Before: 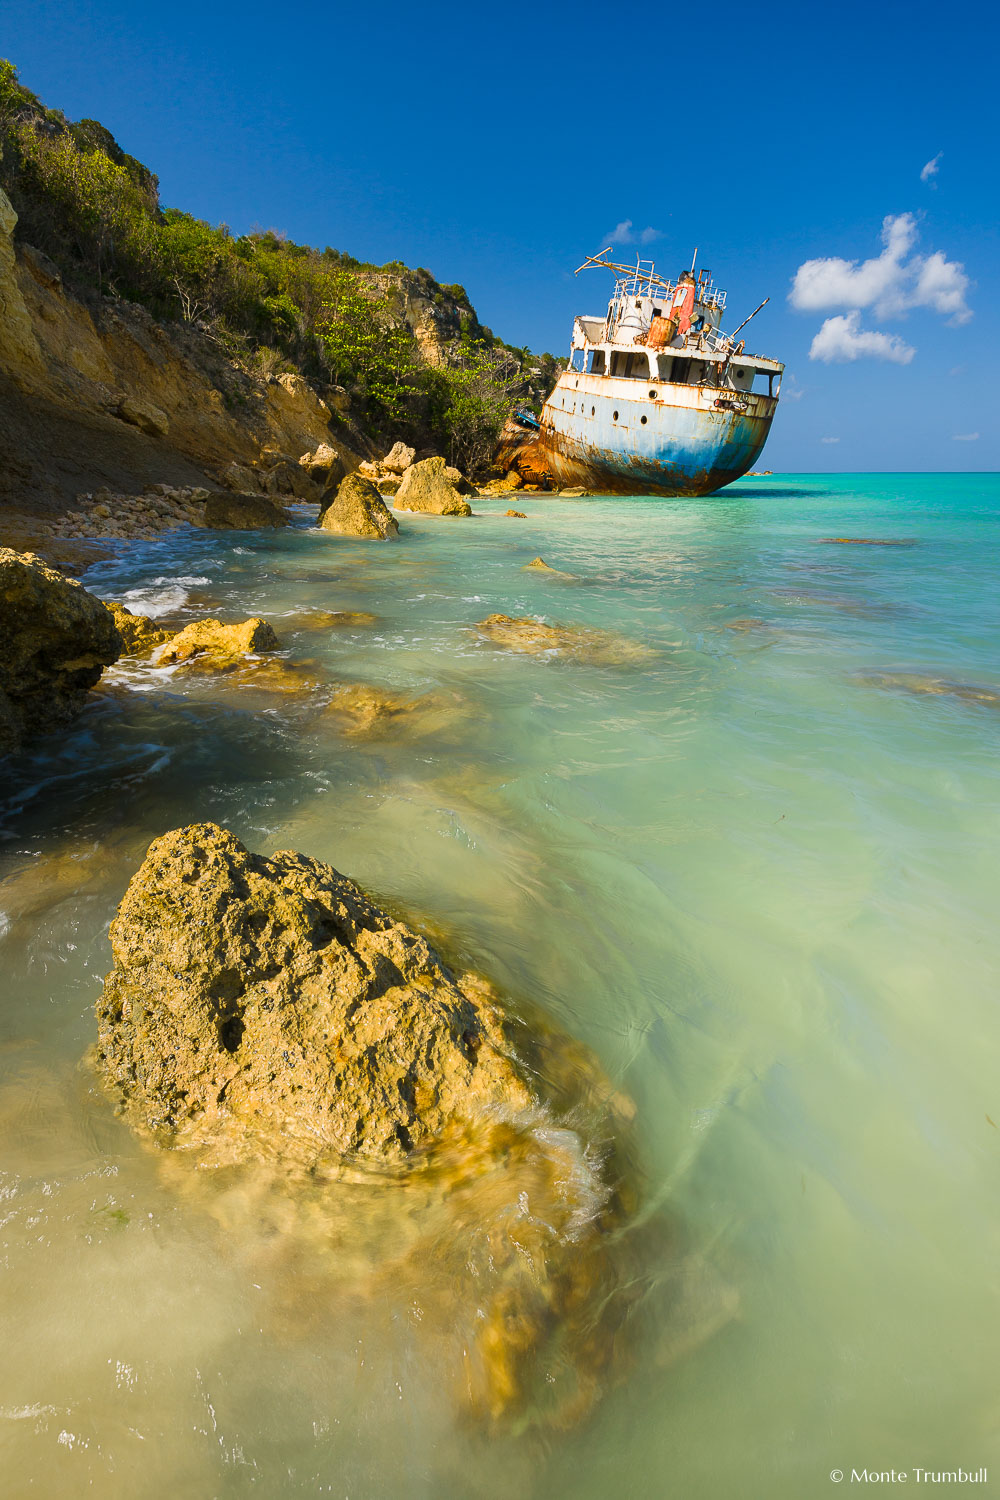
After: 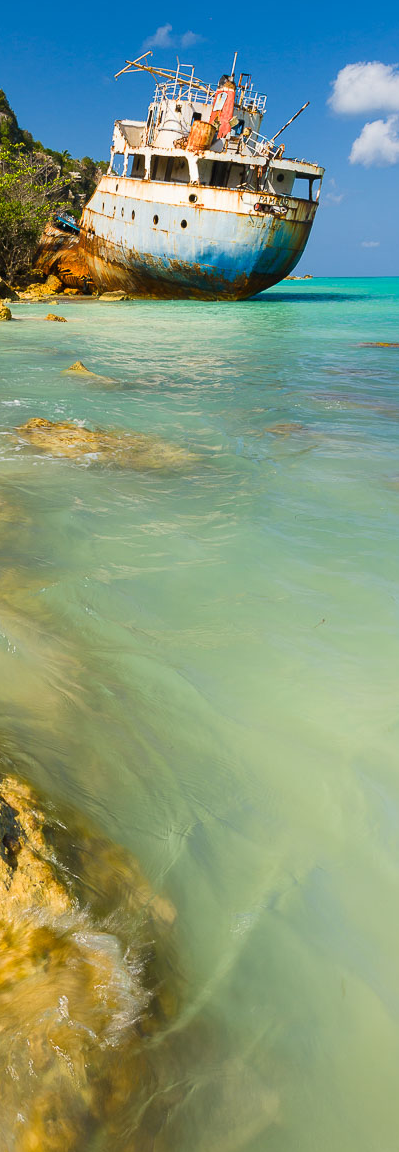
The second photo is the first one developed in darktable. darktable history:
crop: left 46.003%, top 13.129%, right 14.032%, bottom 10.047%
